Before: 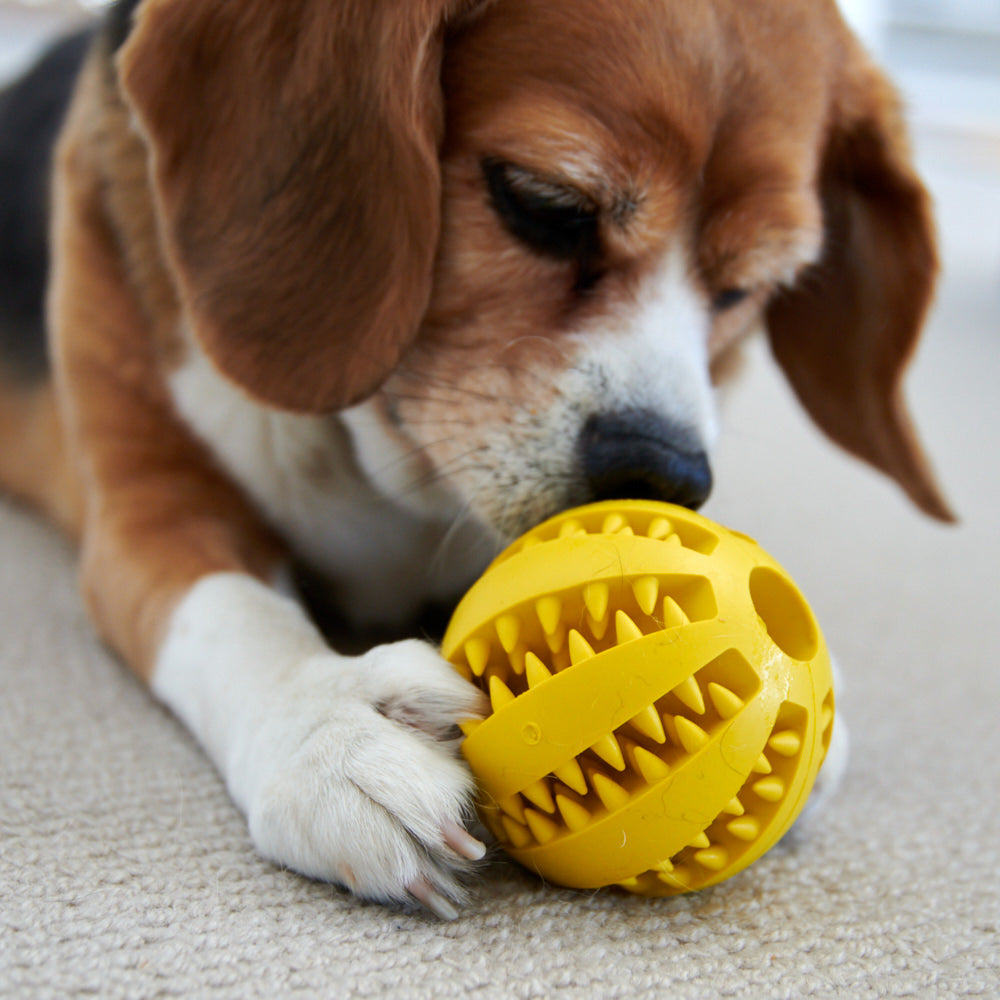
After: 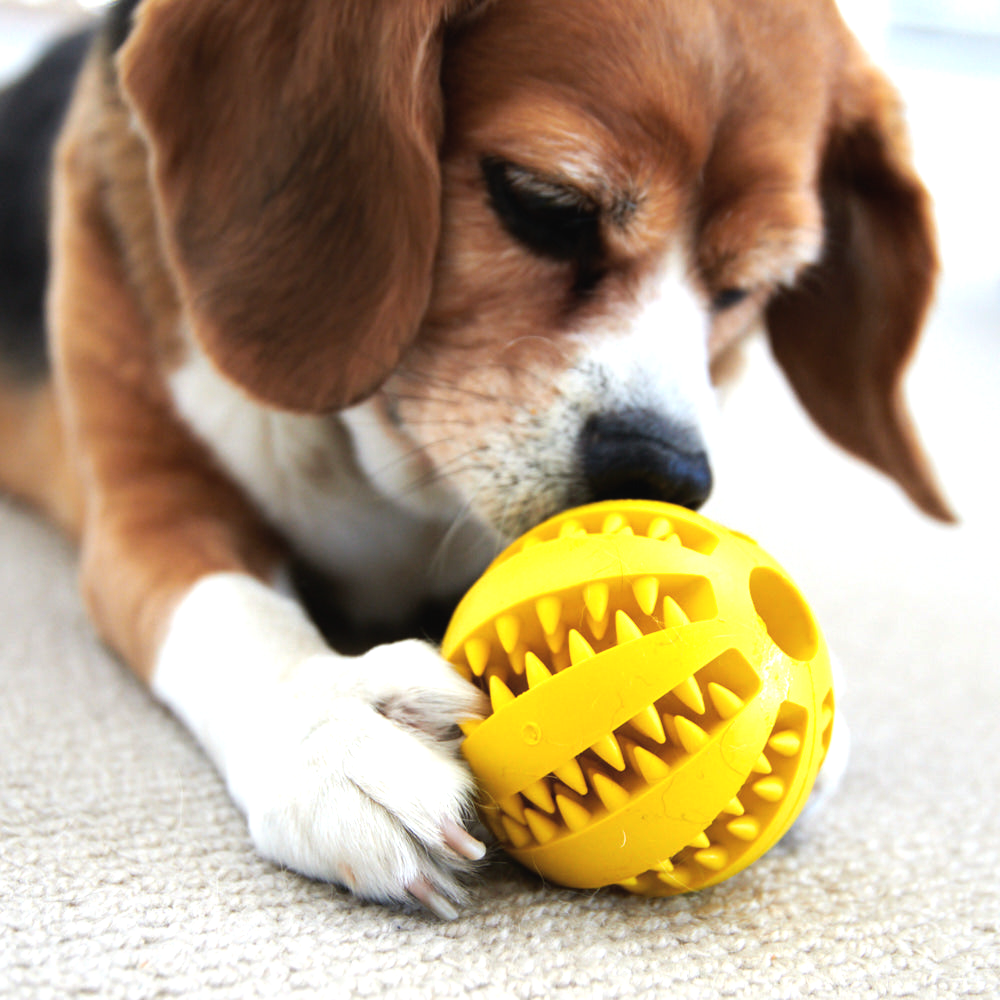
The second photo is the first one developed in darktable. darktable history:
exposure: black level correction -0.004, exposure 0.053 EV, compensate highlight preservation false
tone equalizer: -8 EV -0.766 EV, -7 EV -0.703 EV, -6 EV -0.613 EV, -5 EV -0.417 EV, -3 EV 0.373 EV, -2 EV 0.6 EV, -1 EV 0.69 EV, +0 EV 0.726 EV
